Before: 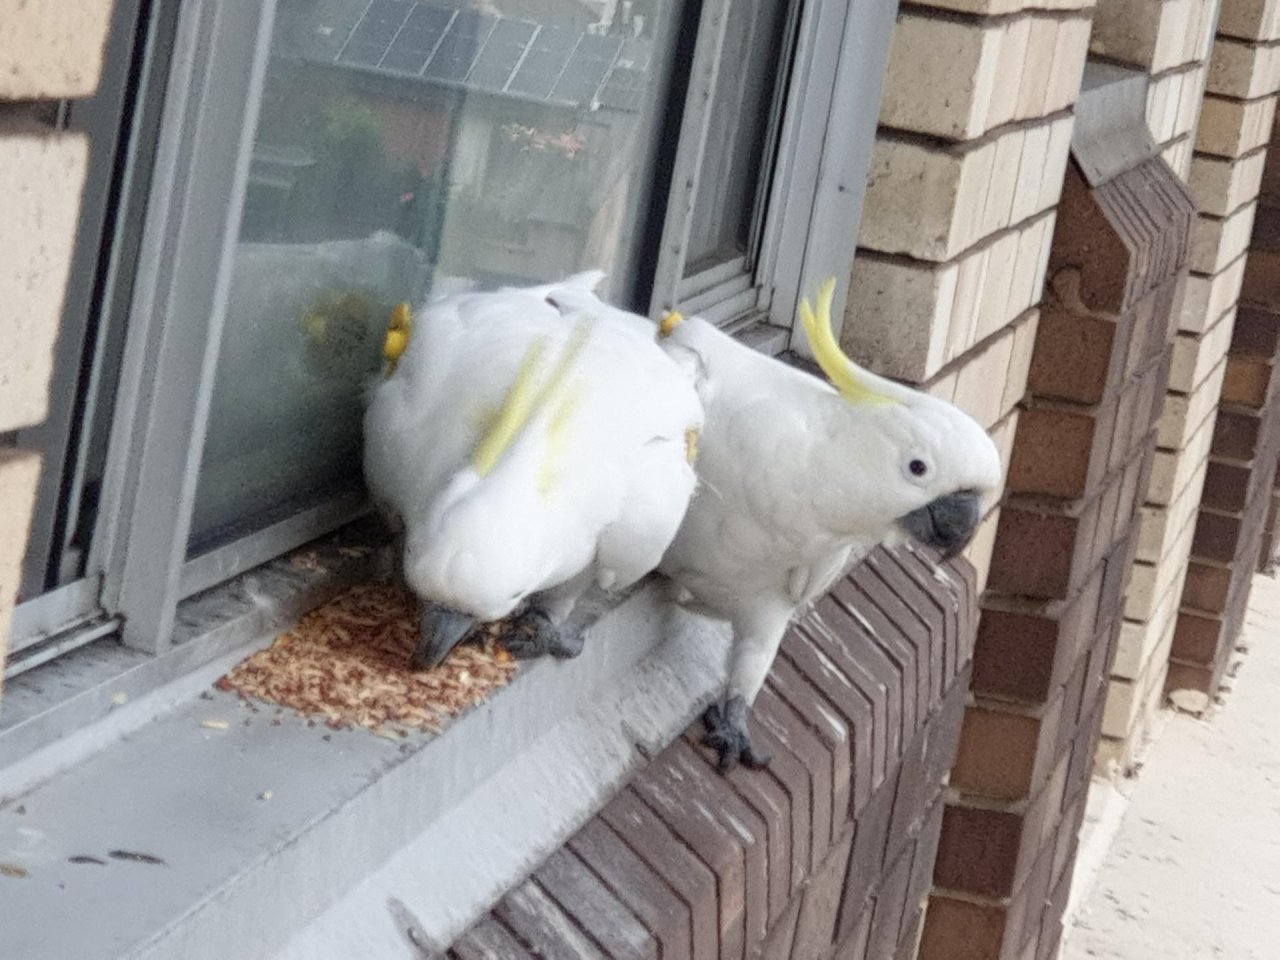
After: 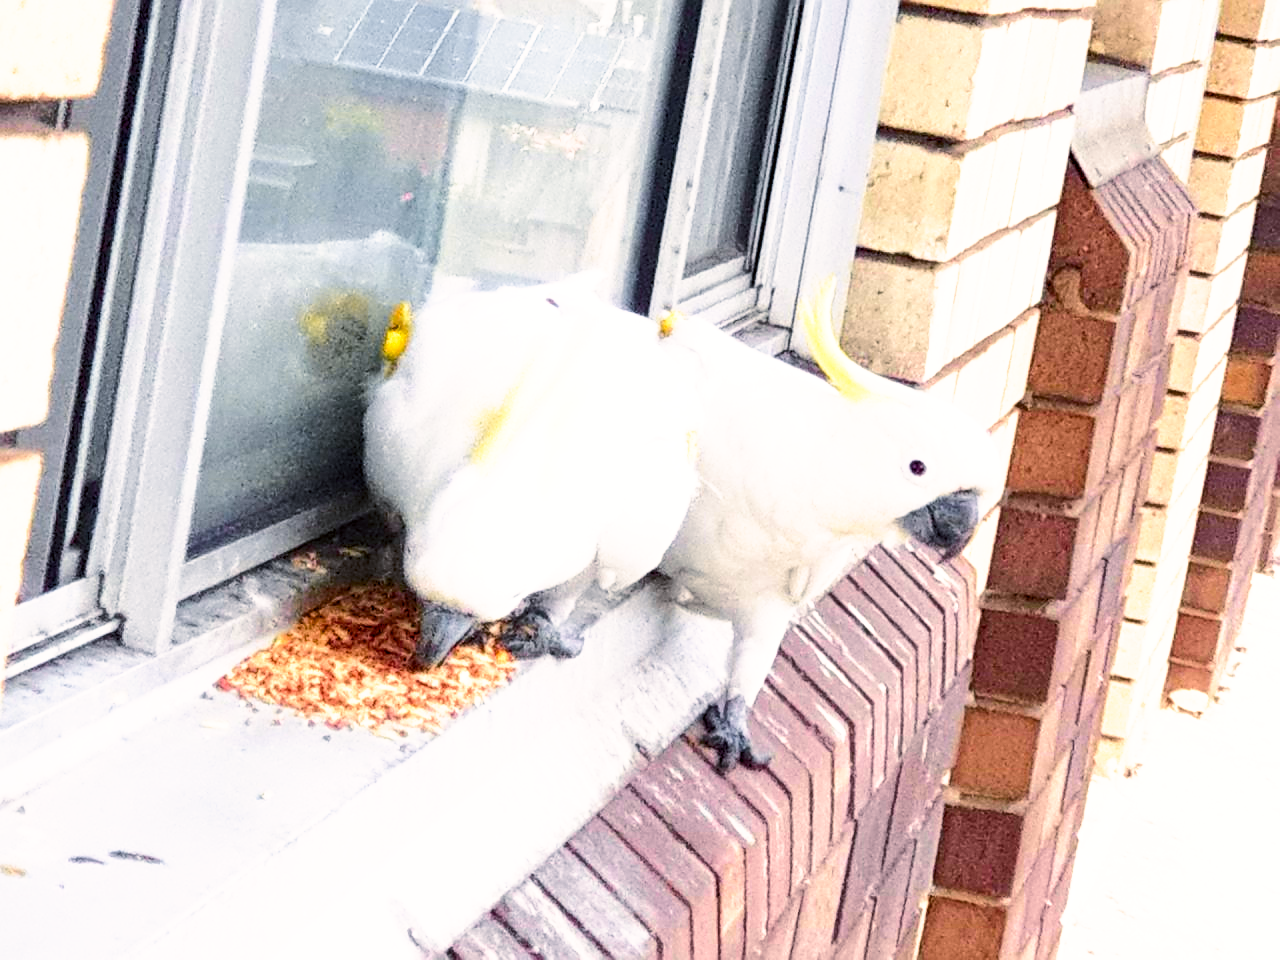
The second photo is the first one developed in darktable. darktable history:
tone curve: curves: ch0 [(0, 0) (0.239, 0.248) (0.508, 0.606) (0.828, 0.878) (1, 1)]; ch1 [(0, 0) (0.401, 0.42) (0.442, 0.47) (0.492, 0.498) (0.511, 0.516) (0.555, 0.586) (0.681, 0.739) (1, 1)]; ch2 [(0, 0) (0.411, 0.433) (0.5, 0.504) (0.545, 0.574) (1, 1)], color space Lab, independent channels, preserve colors none
color balance rgb: shadows lift › chroma 4.21%, shadows lift › hue 252.22°, highlights gain › chroma 1.36%, highlights gain › hue 50.24°, perceptual saturation grading › mid-tones 6.33%, perceptual saturation grading › shadows 72.44%, perceptual brilliance grading › highlights 11.59%, contrast 5.05%
base curve: curves: ch0 [(0, 0) (0.495, 0.917) (1, 1)], preserve colors none
sharpen: on, module defaults
